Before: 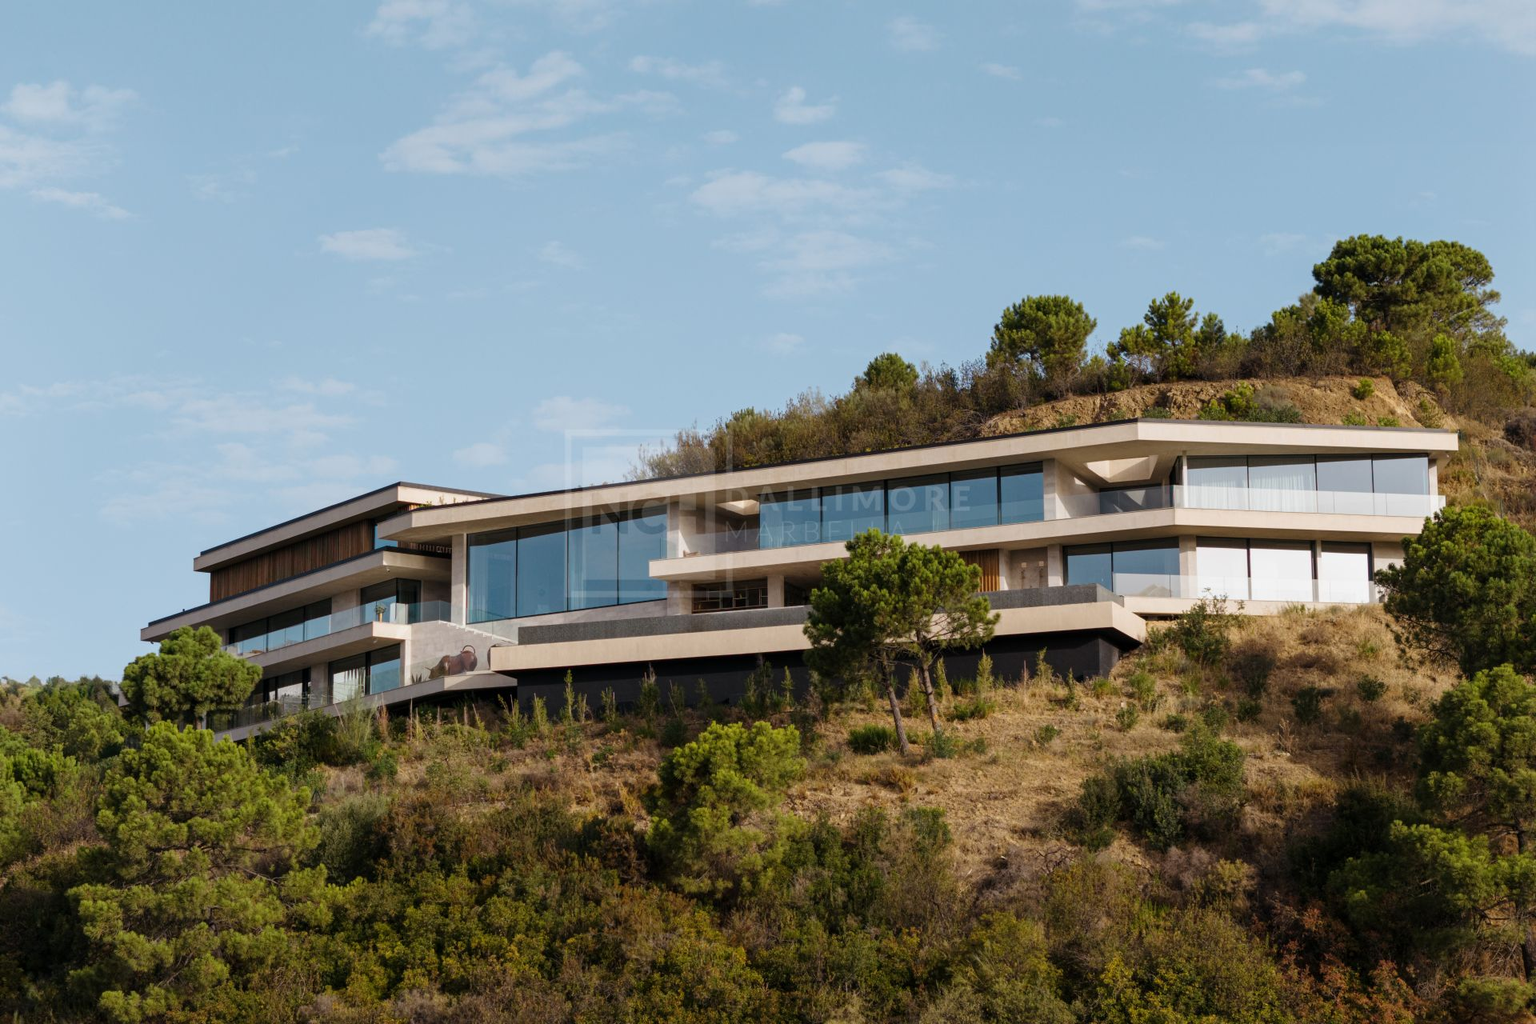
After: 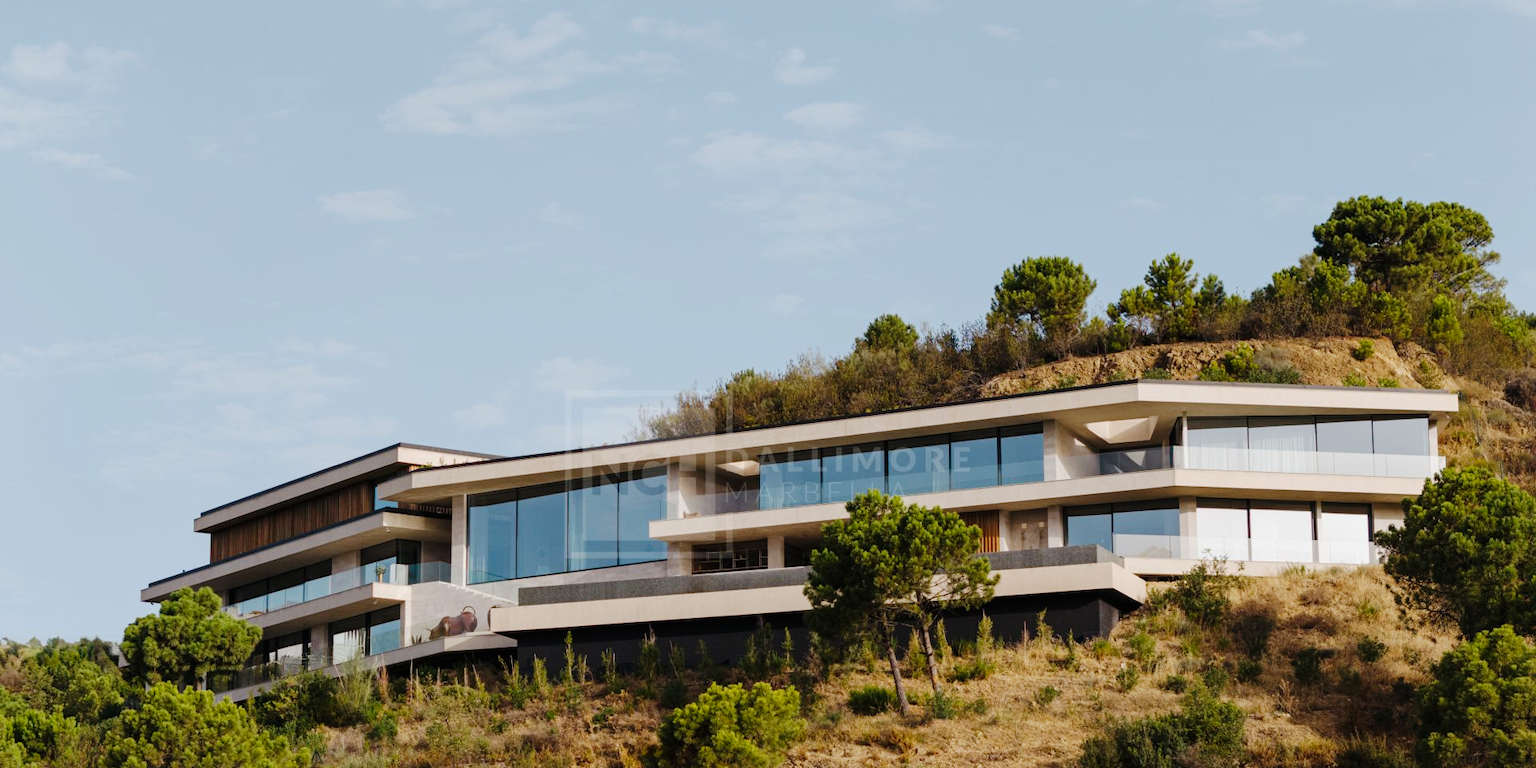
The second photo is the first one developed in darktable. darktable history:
crop: top 3.857%, bottom 21.132%
tone curve: curves: ch0 [(0, 0) (0.003, 0.009) (0.011, 0.013) (0.025, 0.022) (0.044, 0.039) (0.069, 0.055) (0.1, 0.077) (0.136, 0.113) (0.177, 0.158) (0.224, 0.213) (0.277, 0.289) (0.335, 0.367) (0.399, 0.451) (0.468, 0.532) (0.543, 0.615) (0.623, 0.696) (0.709, 0.755) (0.801, 0.818) (0.898, 0.893) (1, 1)], preserve colors none
